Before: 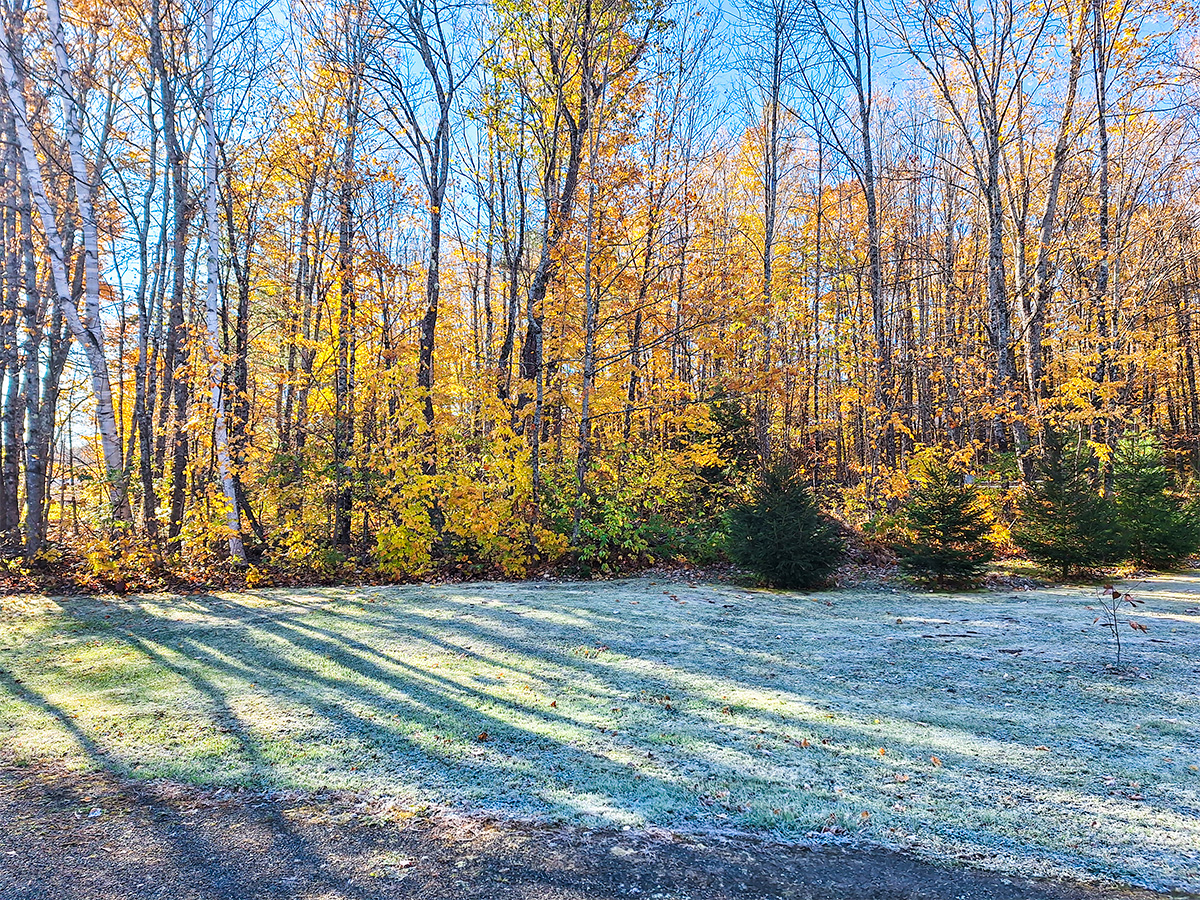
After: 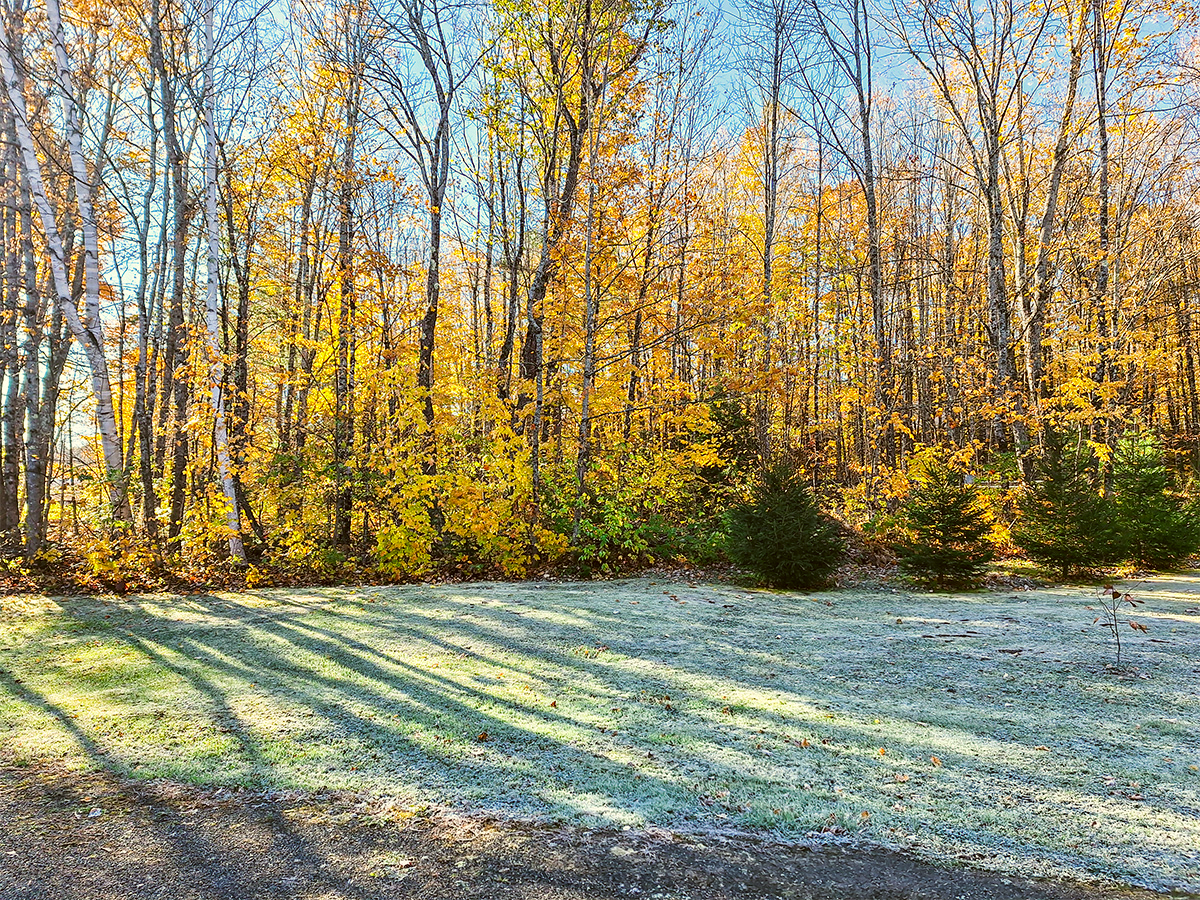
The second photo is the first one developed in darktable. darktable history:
color correction: highlights a* -1.54, highlights b* 10.26, shadows a* 0.403, shadows b* 19.63
